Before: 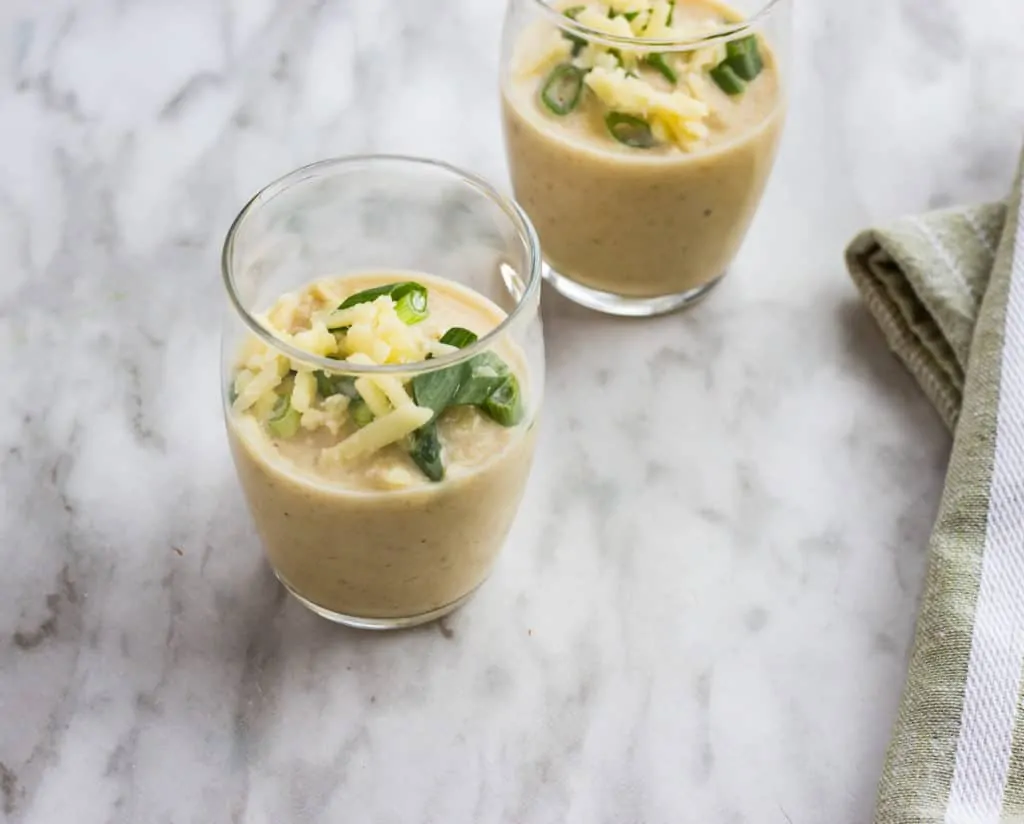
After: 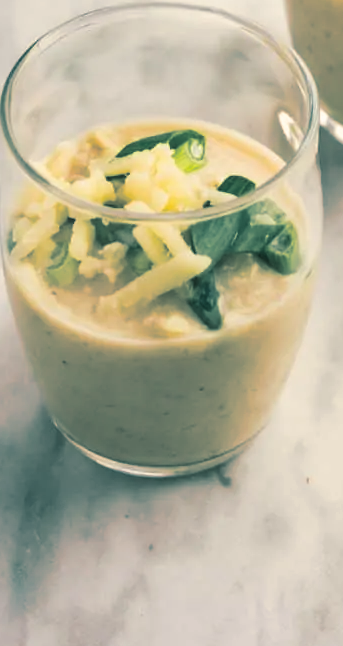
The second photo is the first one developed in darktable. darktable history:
crop and rotate: left 21.77%, top 18.528%, right 44.676%, bottom 2.997%
split-toning: shadows › hue 186.43°, highlights › hue 49.29°, compress 30.29%
white balance: red 1.045, blue 0.932
